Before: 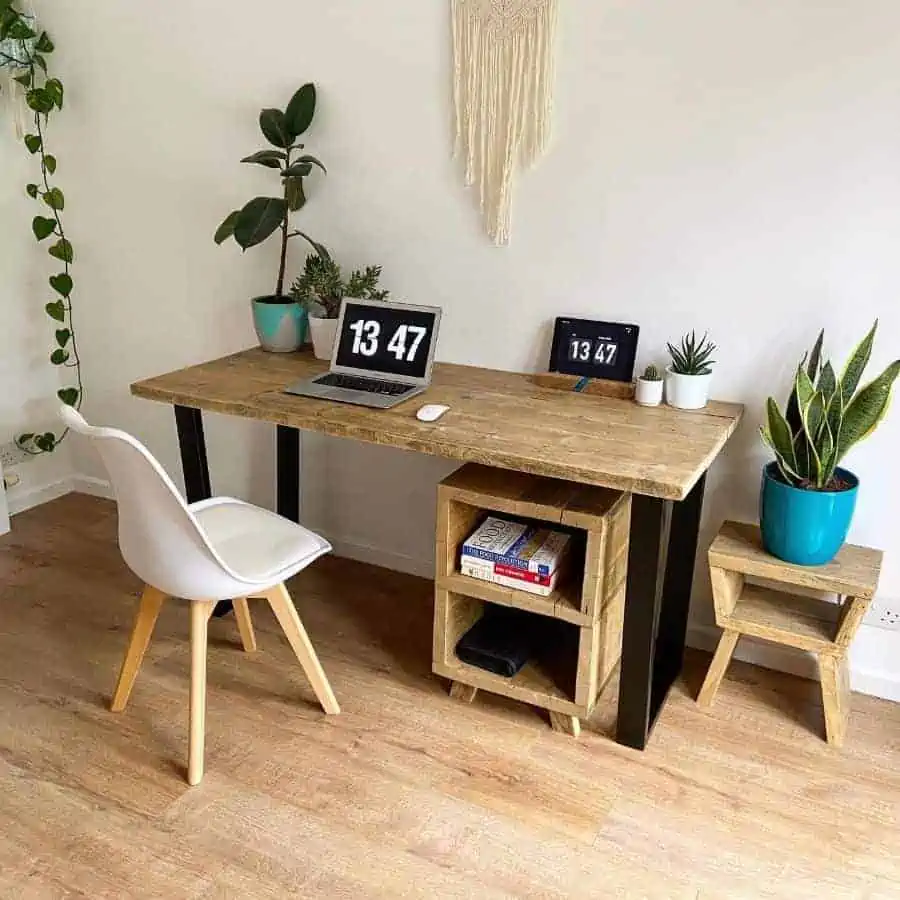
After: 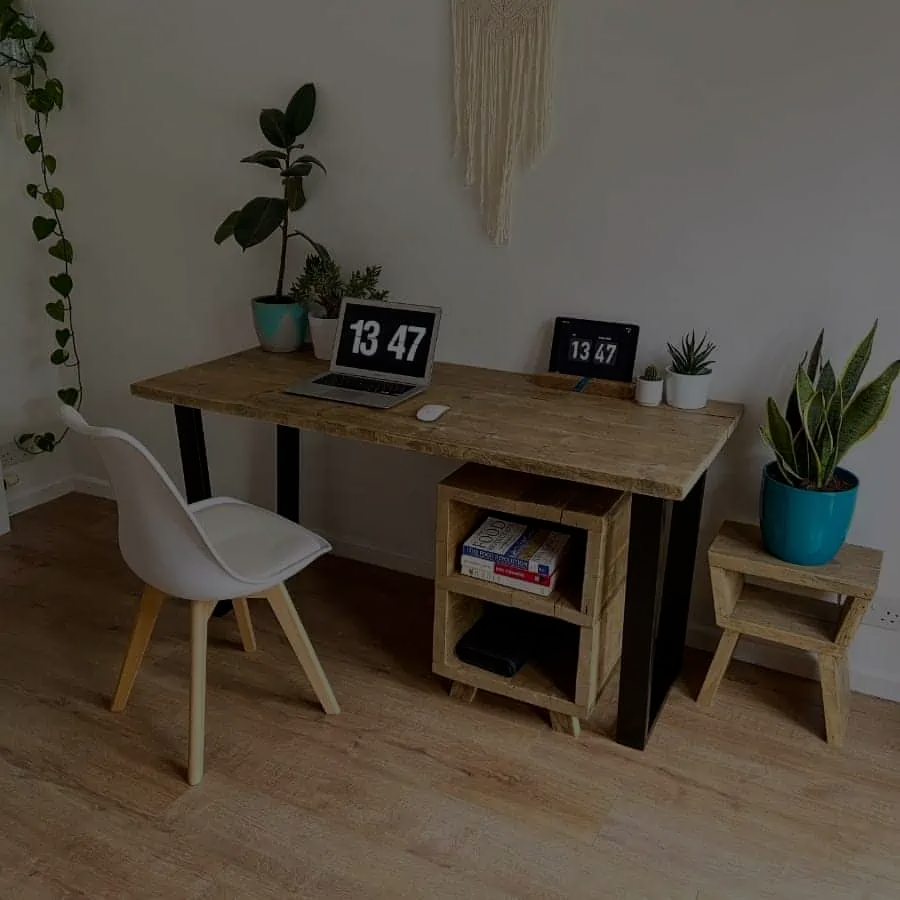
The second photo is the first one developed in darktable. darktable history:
exposure: exposure -2.446 EV
